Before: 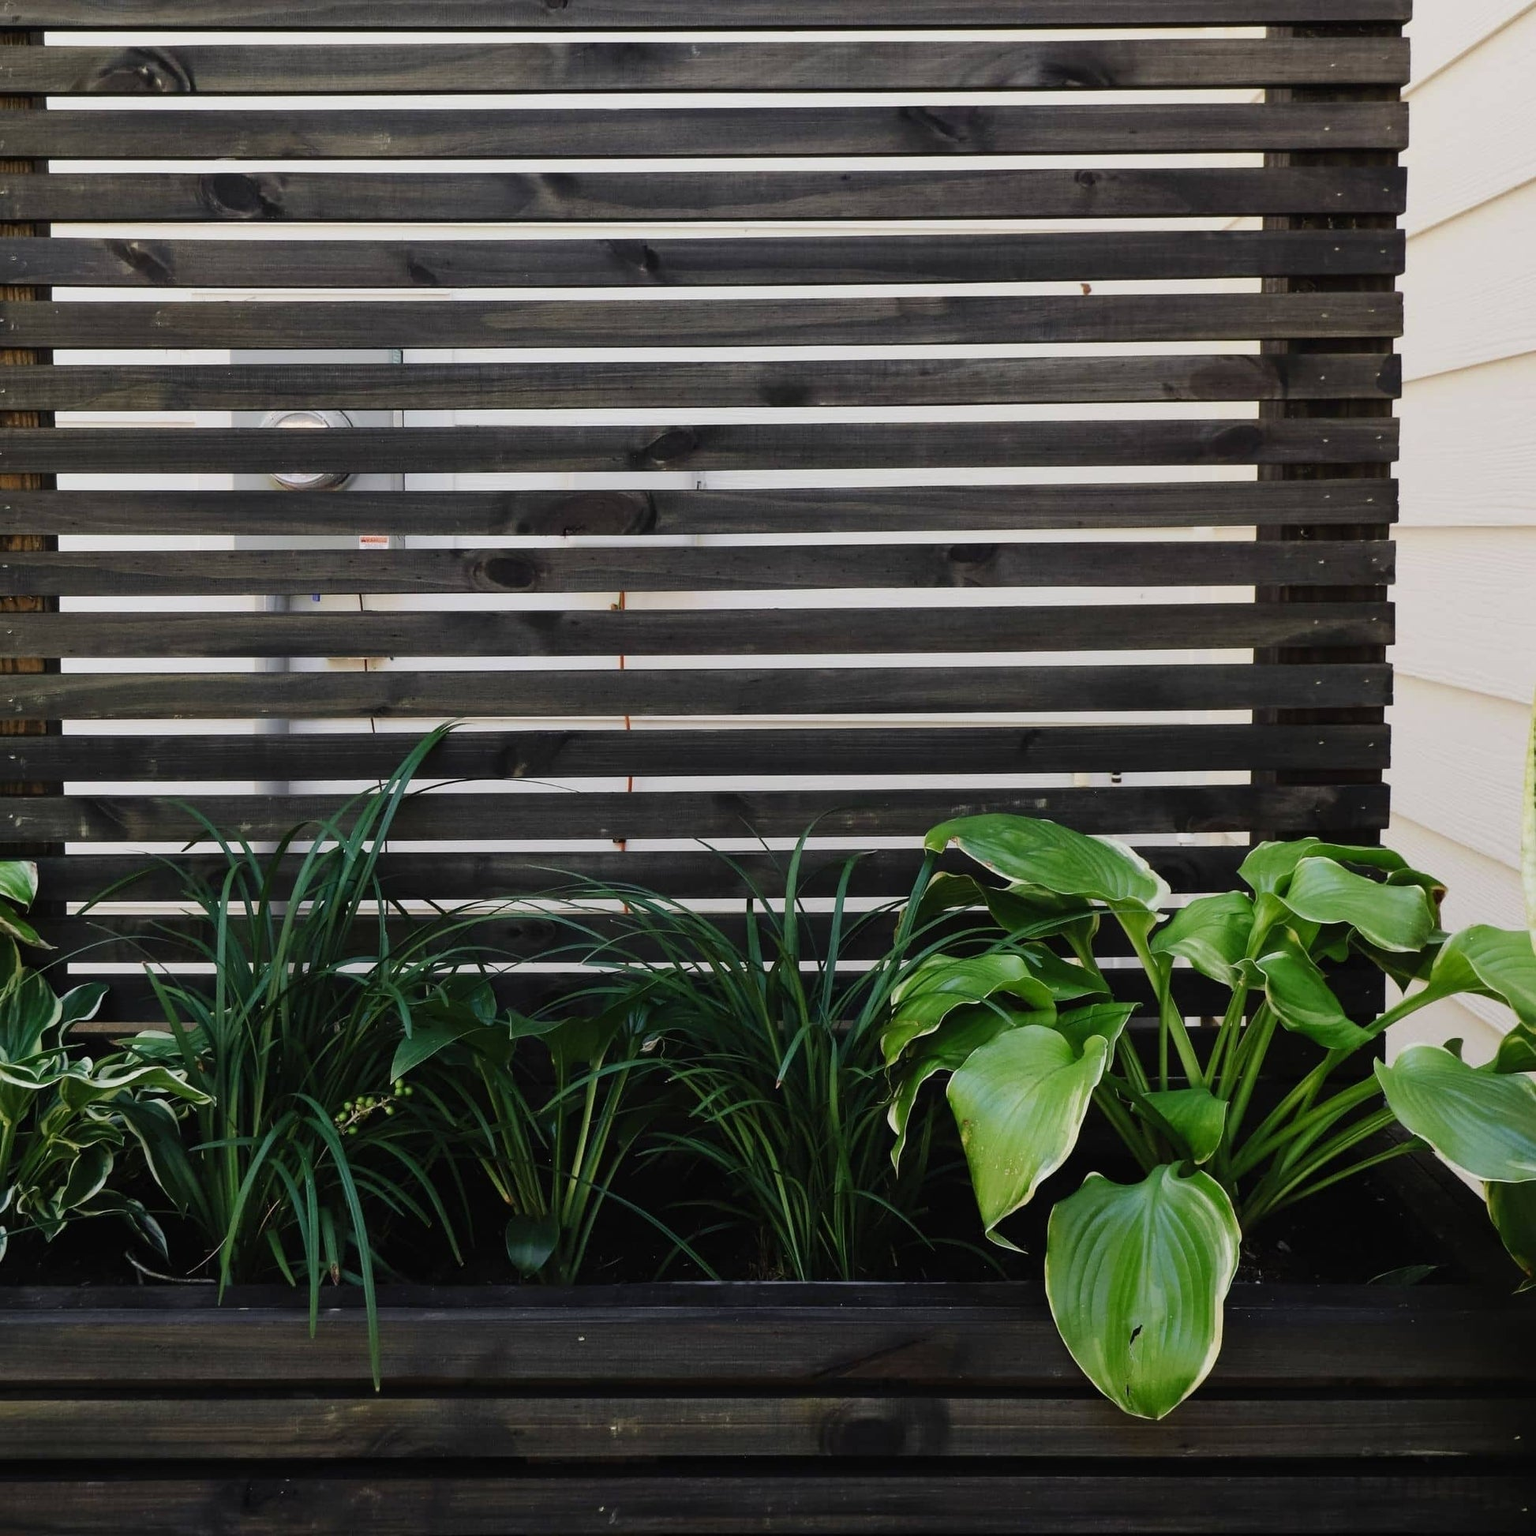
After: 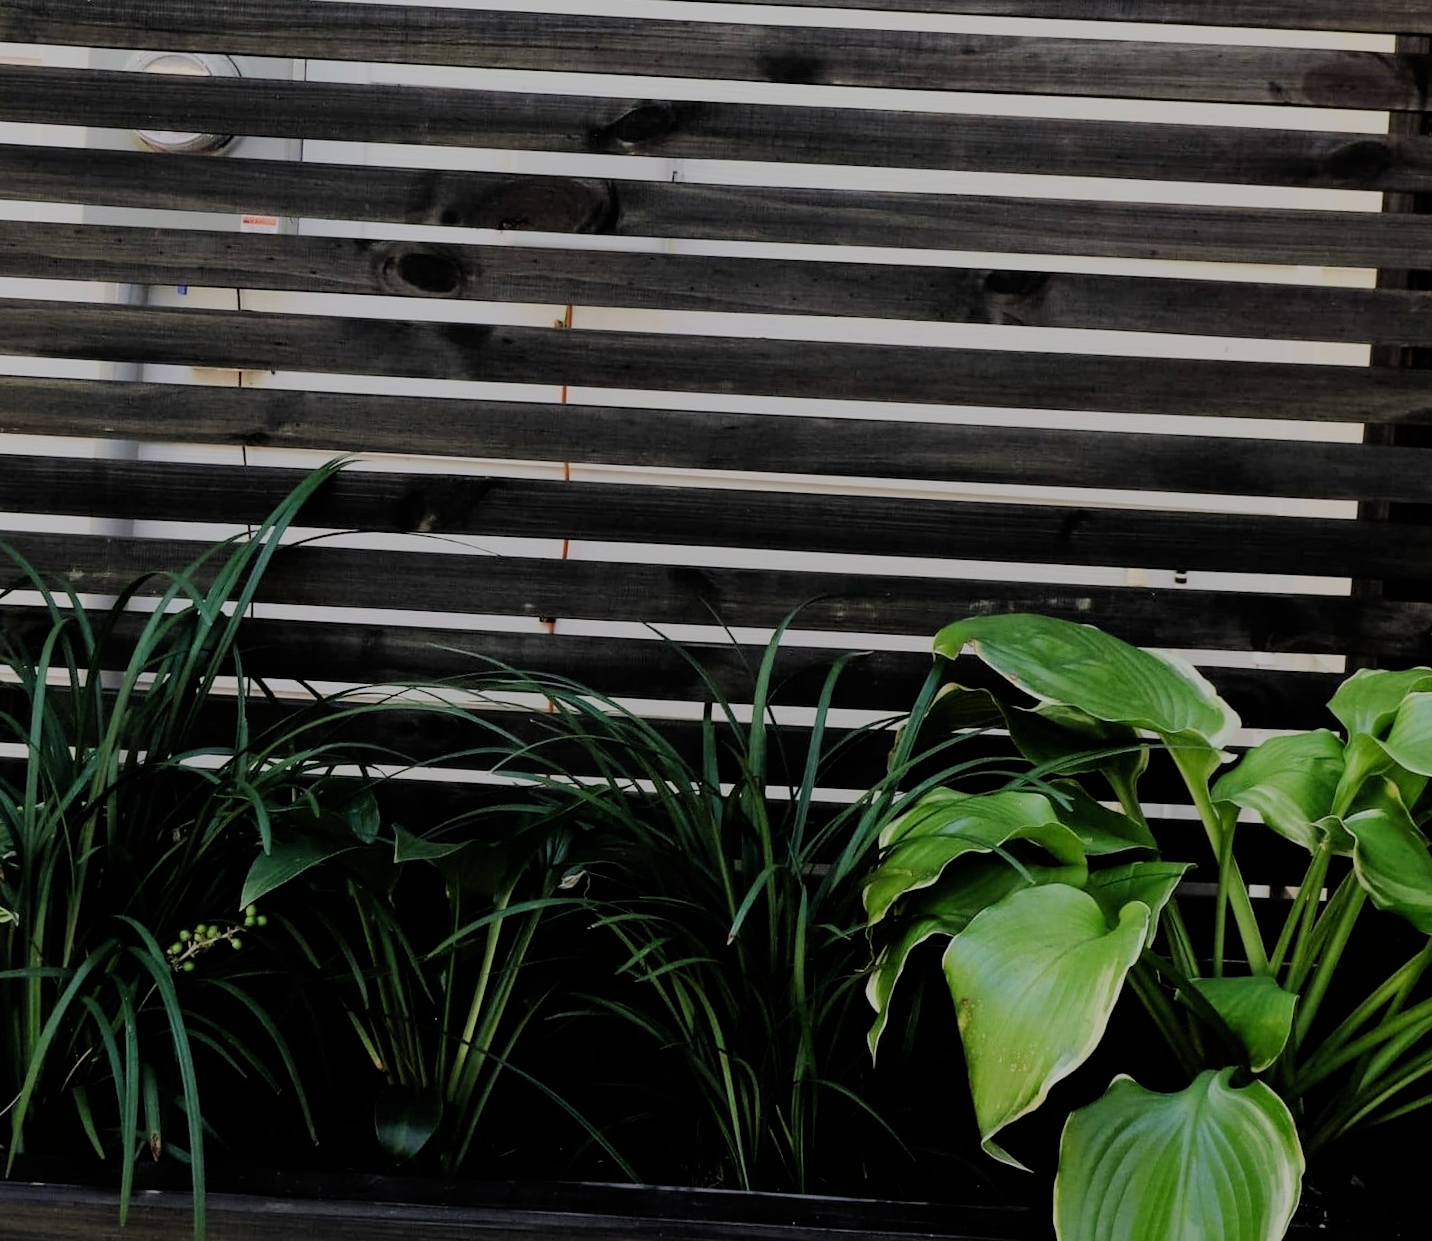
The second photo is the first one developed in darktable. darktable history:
crop and rotate: angle -3.37°, left 9.79%, top 20.73%, right 12.42%, bottom 11.82%
filmic rgb: black relative exposure -6.15 EV, white relative exposure 6.96 EV, hardness 2.23, color science v6 (2022)
